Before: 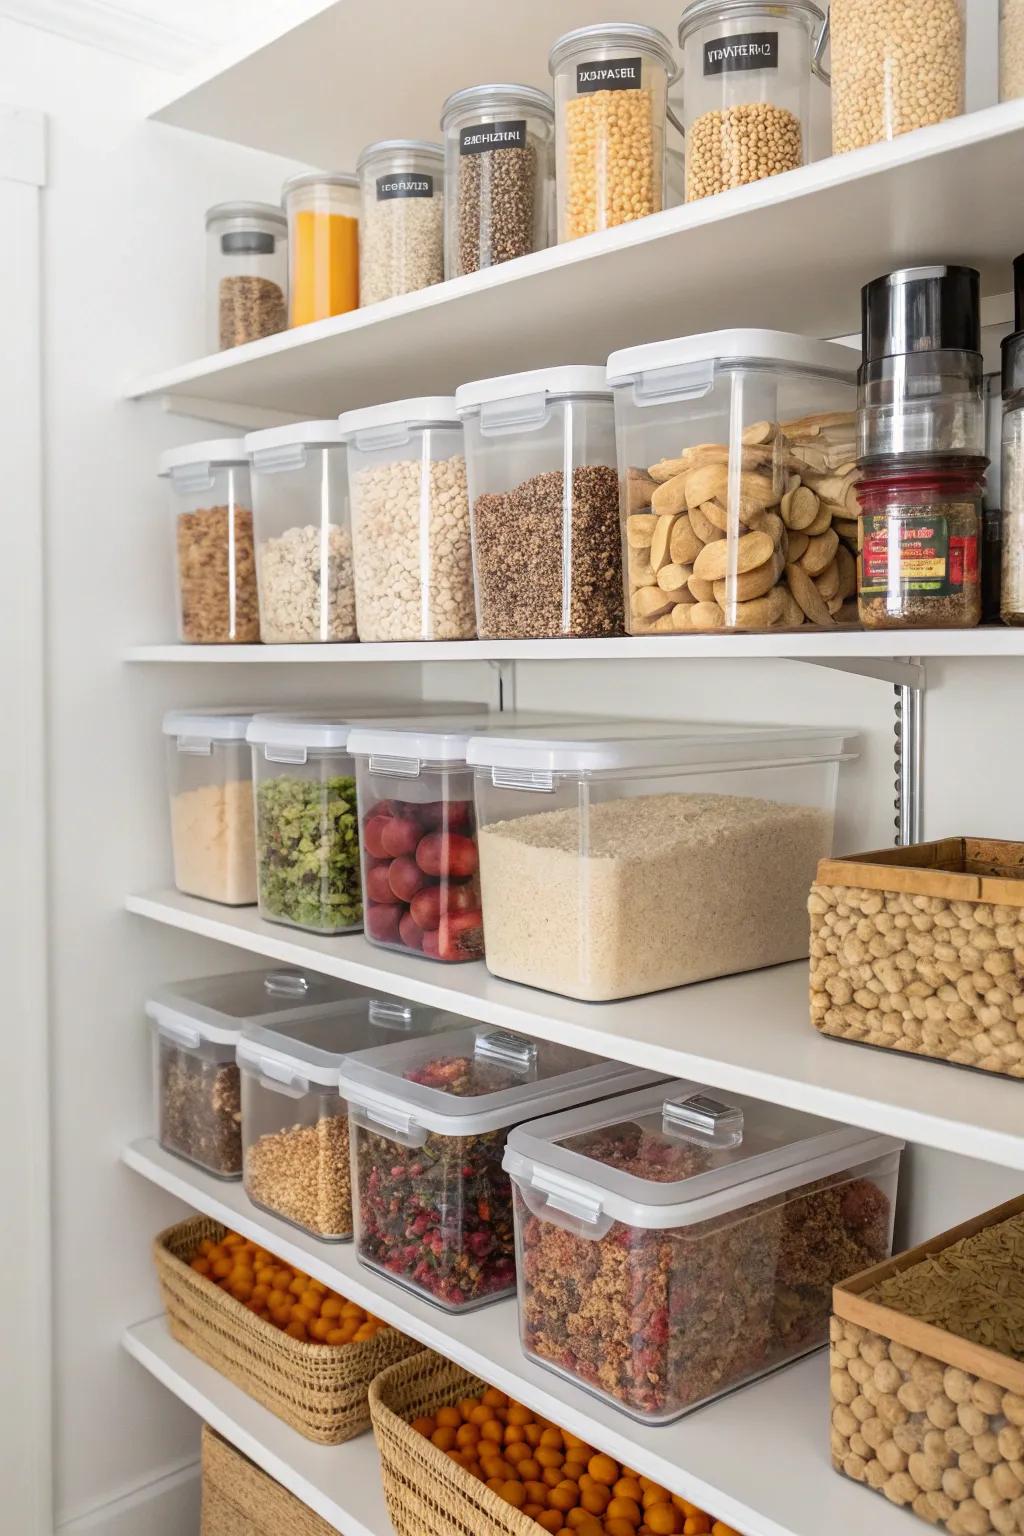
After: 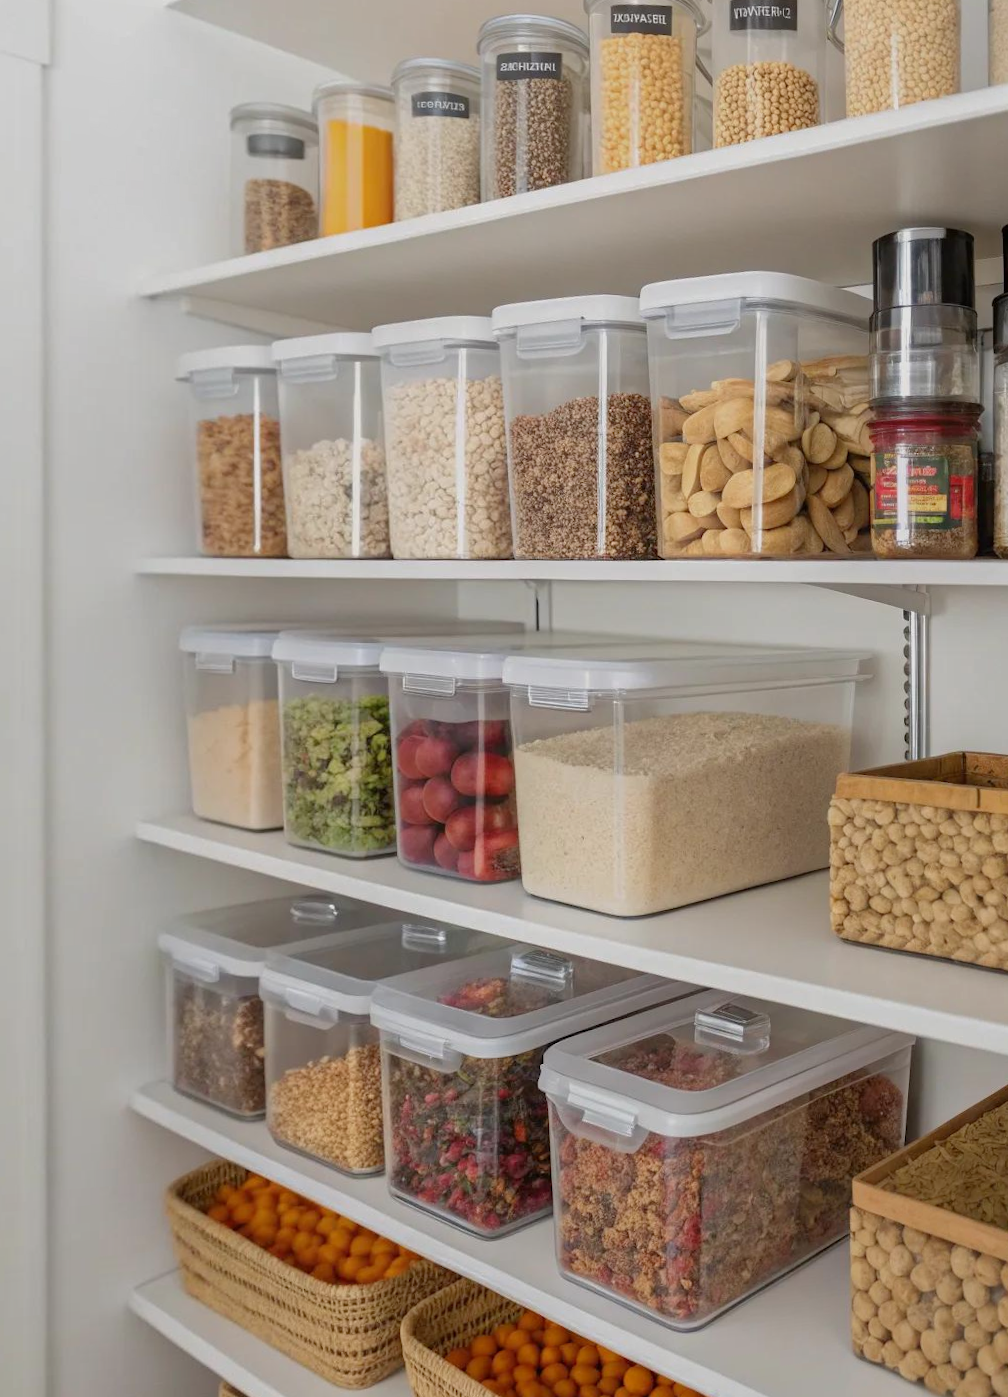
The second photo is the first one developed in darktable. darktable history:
rotate and perspective: rotation -0.013°, lens shift (vertical) -0.027, lens shift (horizontal) 0.178, crop left 0.016, crop right 0.989, crop top 0.082, crop bottom 0.918
tone equalizer: -8 EV 0.25 EV, -7 EV 0.417 EV, -6 EV 0.417 EV, -5 EV 0.25 EV, -3 EV -0.25 EV, -2 EV -0.417 EV, -1 EV -0.417 EV, +0 EV -0.25 EV, edges refinement/feathering 500, mask exposure compensation -1.57 EV, preserve details guided filter
